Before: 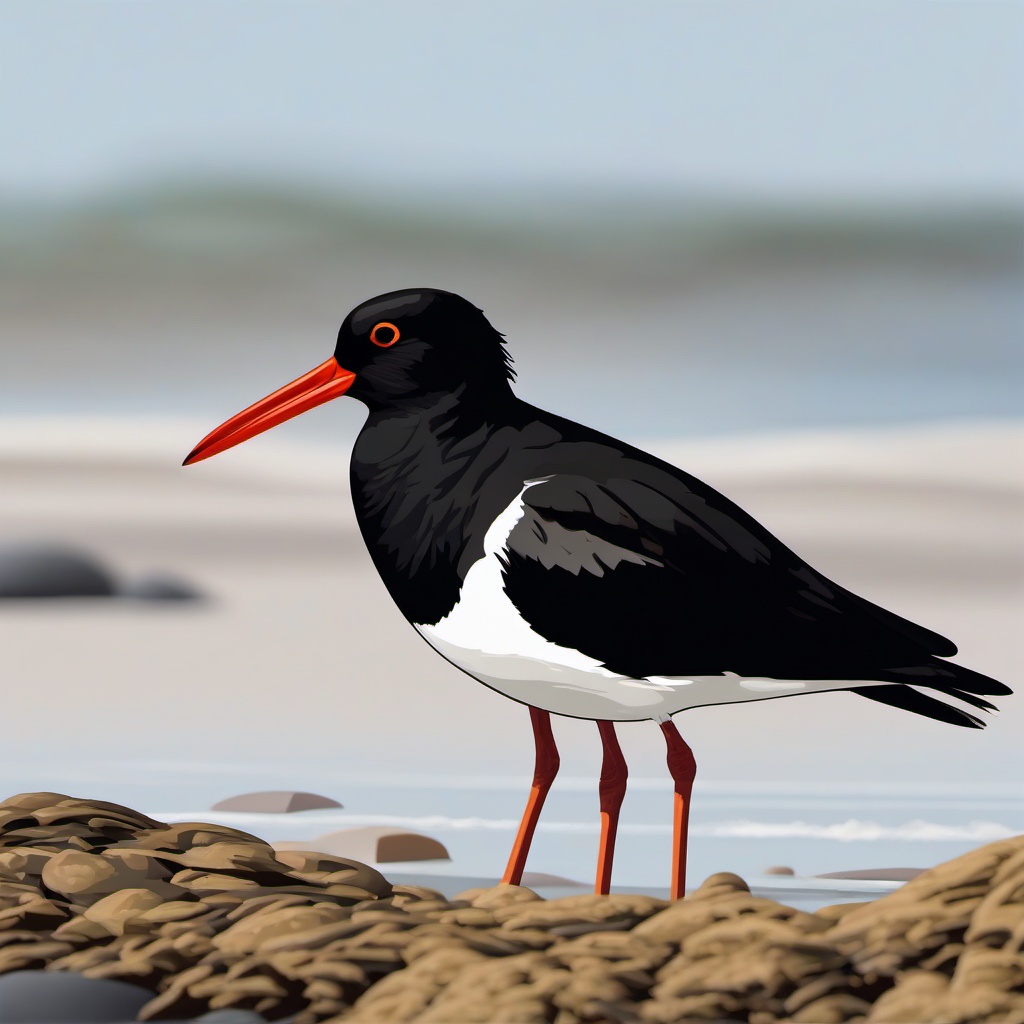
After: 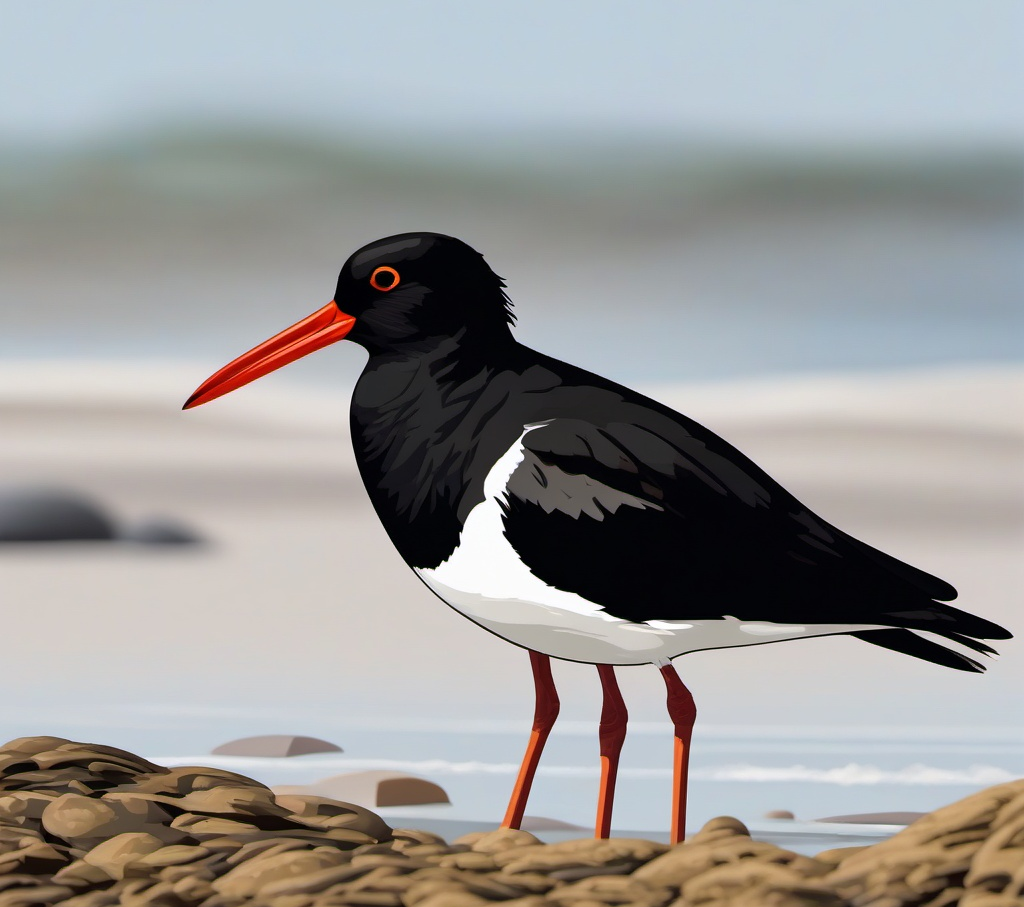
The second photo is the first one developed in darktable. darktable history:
crop and rotate: top 5.5%, bottom 5.83%
